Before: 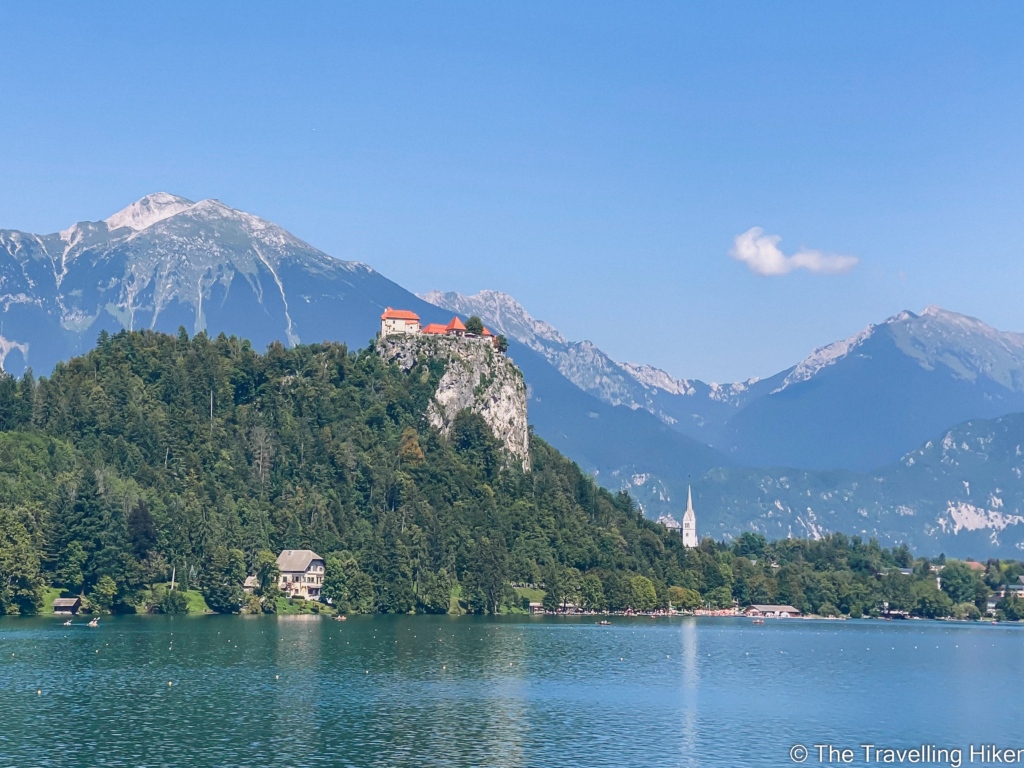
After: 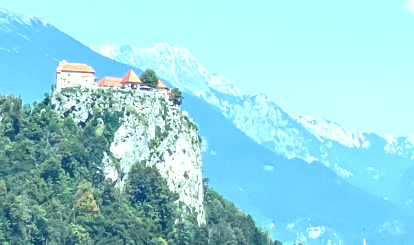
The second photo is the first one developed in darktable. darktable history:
color balance: mode lift, gamma, gain (sRGB), lift [0.997, 0.979, 1.021, 1.011], gamma [1, 1.084, 0.916, 0.998], gain [1, 0.87, 1.13, 1.101], contrast 4.55%, contrast fulcrum 38.24%, output saturation 104.09%
tone equalizer: on, module defaults
crop: left 31.751%, top 32.172%, right 27.8%, bottom 35.83%
exposure: black level correction 0, exposure 1.1 EV, compensate highlight preservation false
